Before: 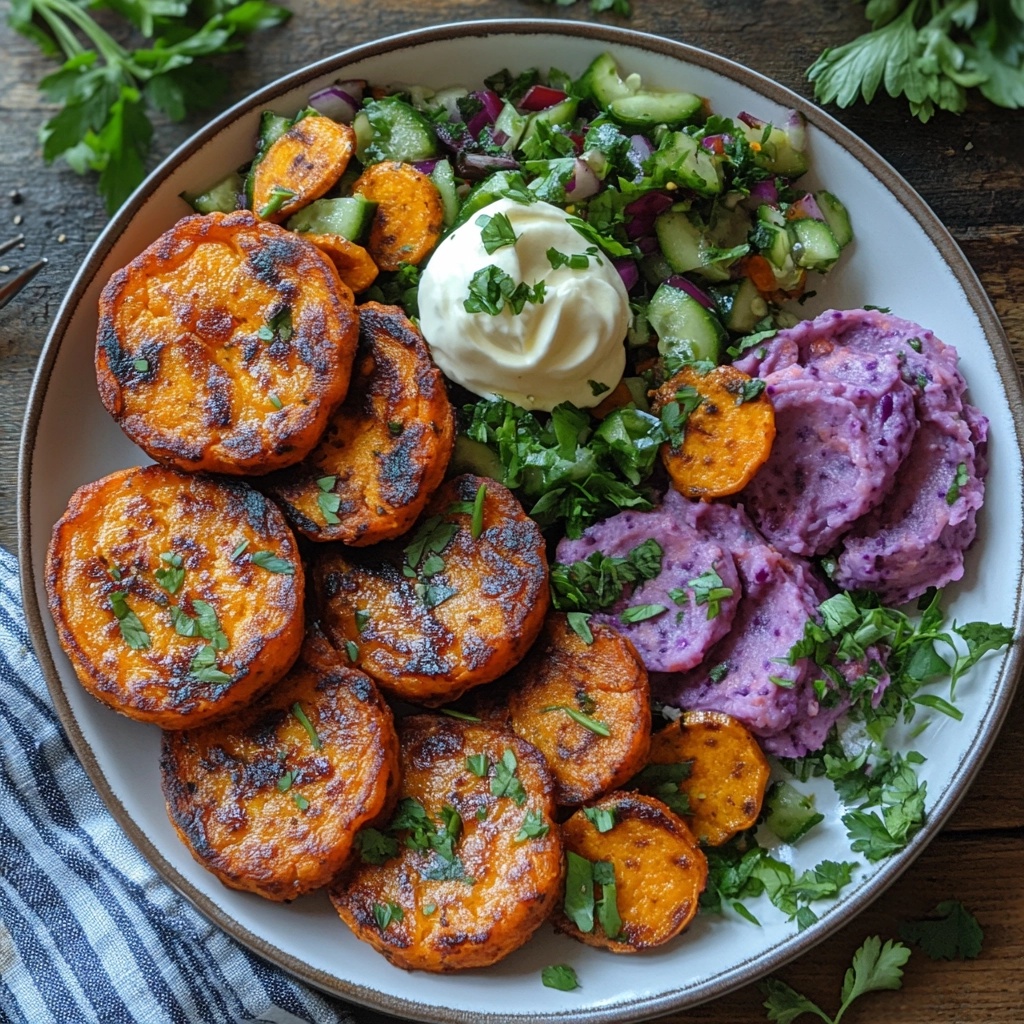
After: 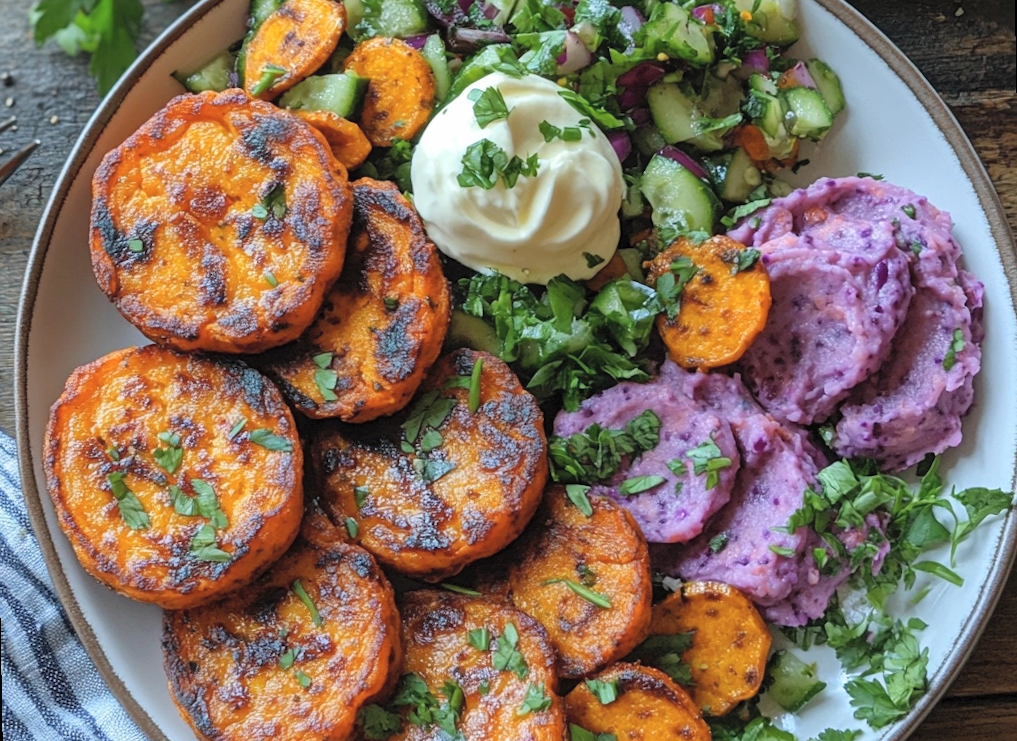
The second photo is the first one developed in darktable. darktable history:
rotate and perspective: rotation -1°, crop left 0.011, crop right 0.989, crop top 0.025, crop bottom 0.975
crop: top 11.038%, bottom 13.962%
contrast brightness saturation: brightness 0.15
